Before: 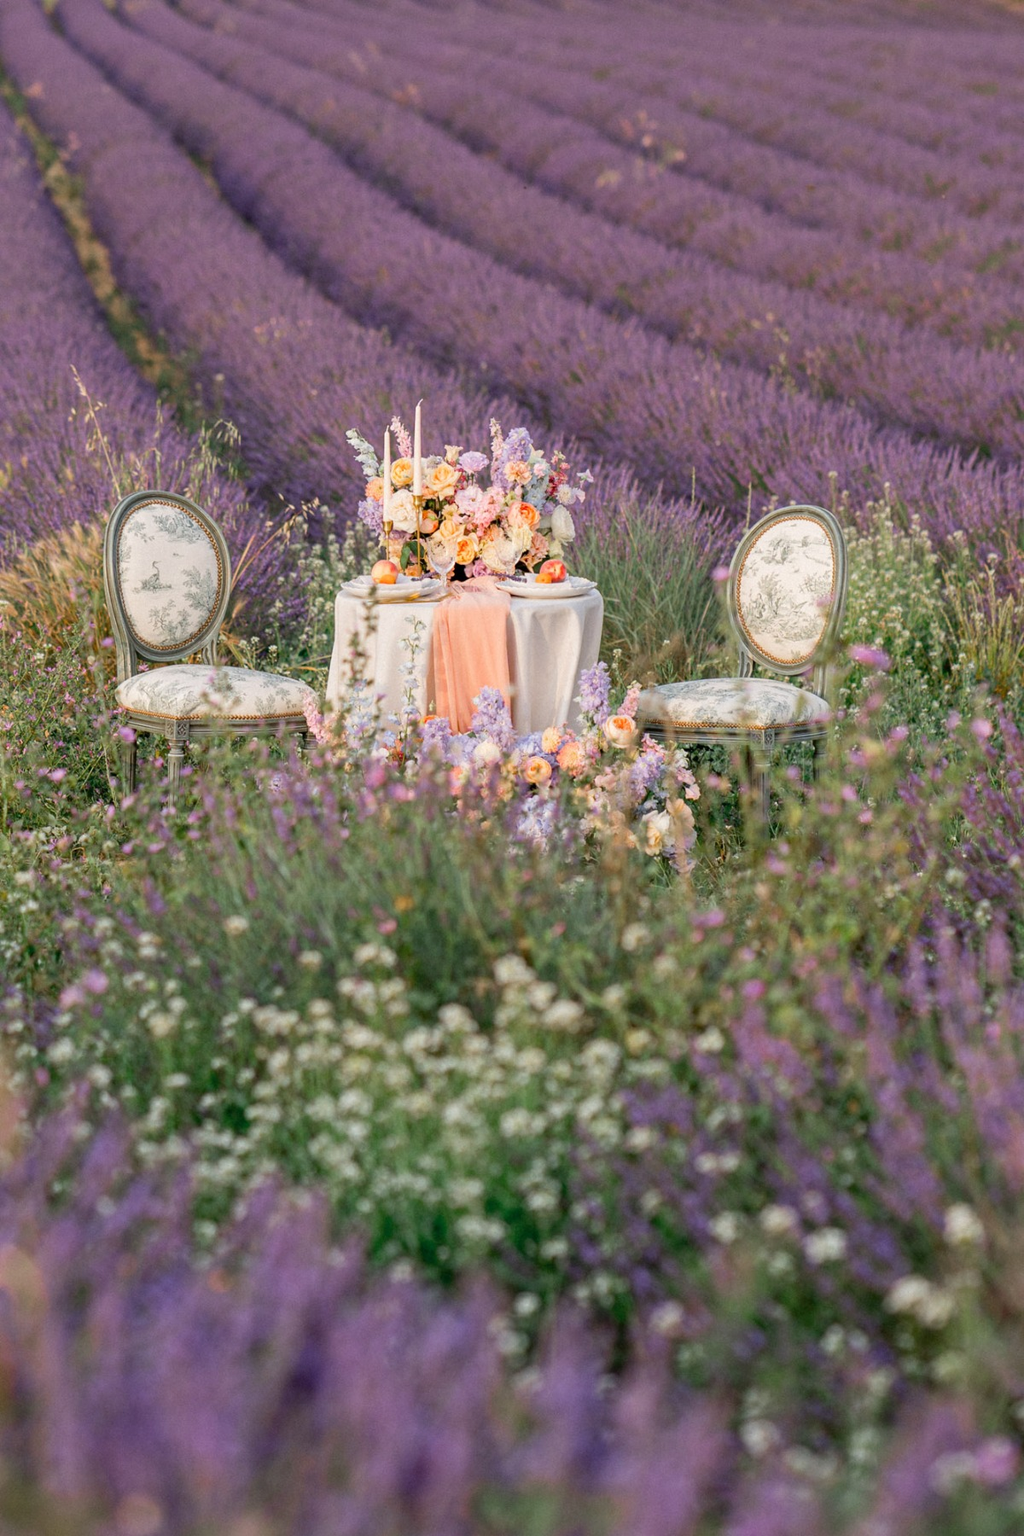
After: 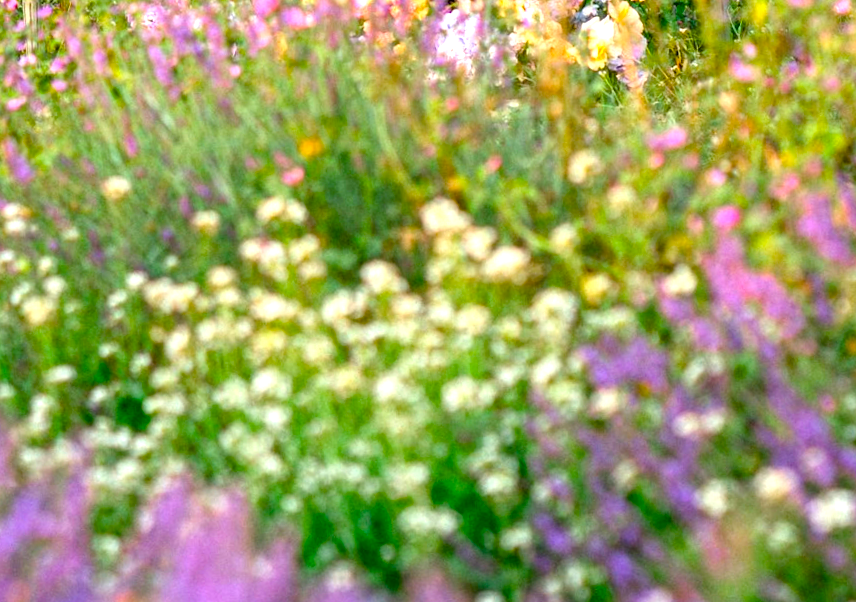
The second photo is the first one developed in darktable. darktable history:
crop: left 18.091%, top 51.13%, right 17.525%, bottom 16.85%
color balance rgb: linear chroma grading › global chroma 23.15%, perceptual saturation grading › global saturation 28.7%, perceptual saturation grading › mid-tones 12.04%, perceptual saturation grading › shadows 10.19%, global vibrance 22.22%
exposure: black level correction 0, exposure 1.3 EV, compensate exposure bias true, compensate highlight preservation false
rotate and perspective: rotation -4.25°, automatic cropping off
